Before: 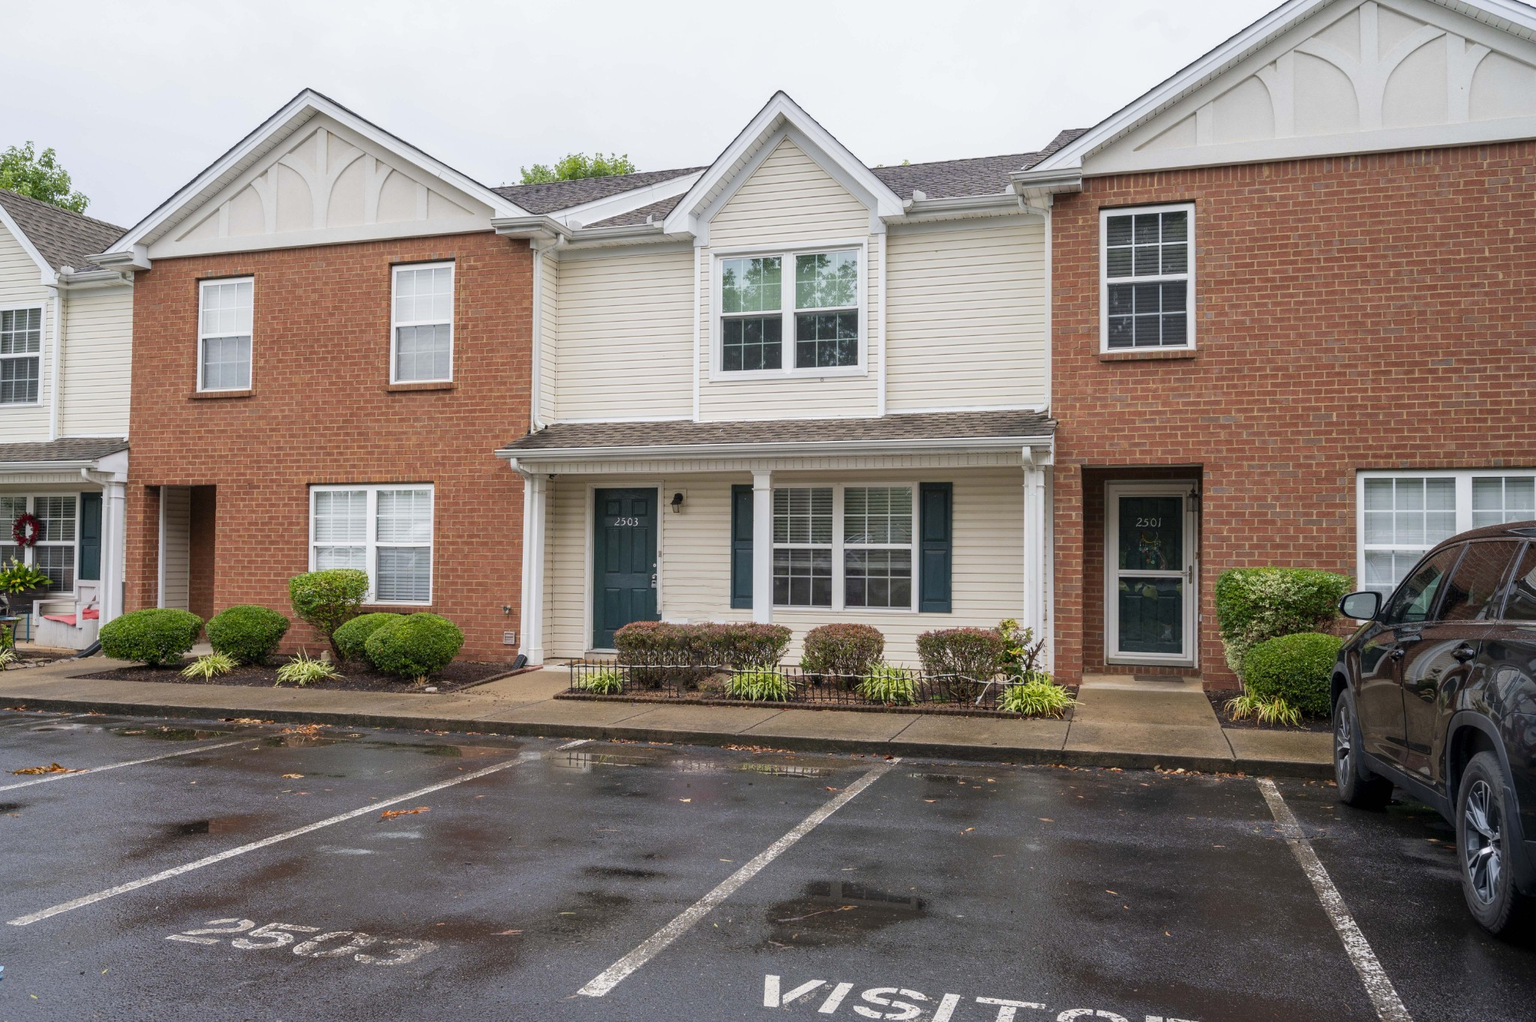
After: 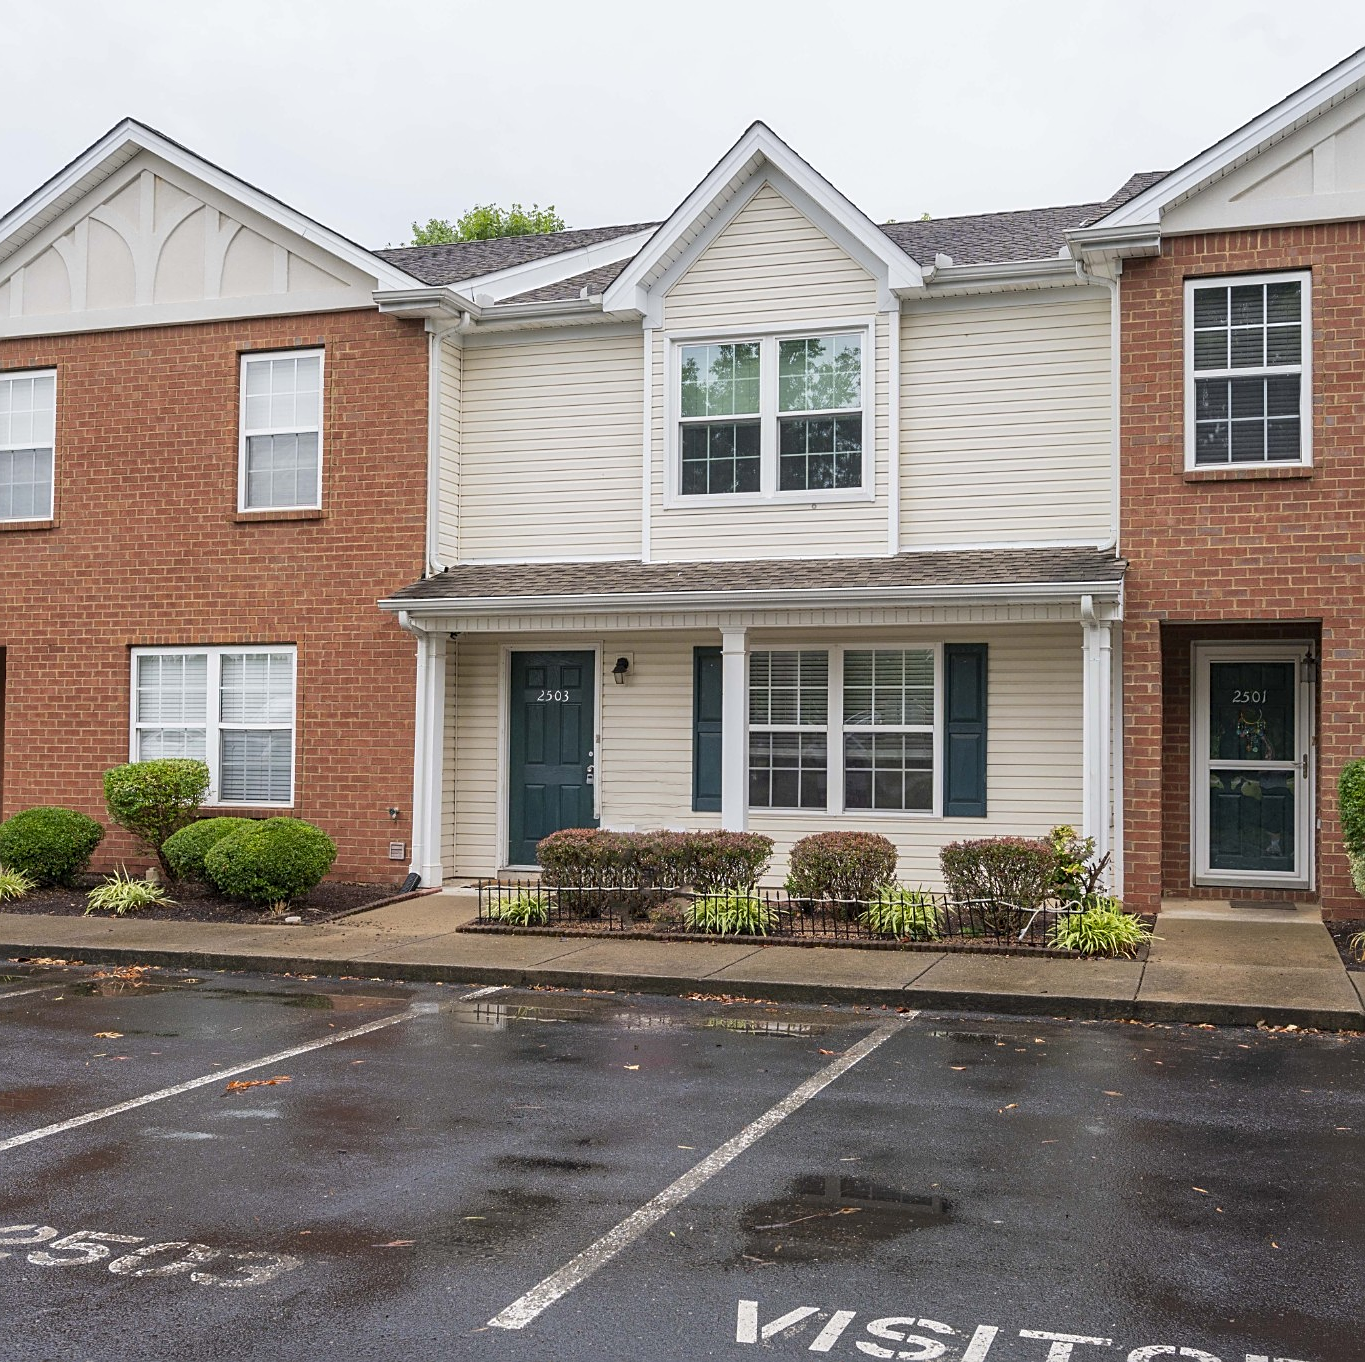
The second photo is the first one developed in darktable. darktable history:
crop and rotate: left 13.793%, right 19.543%
sharpen: on, module defaults
